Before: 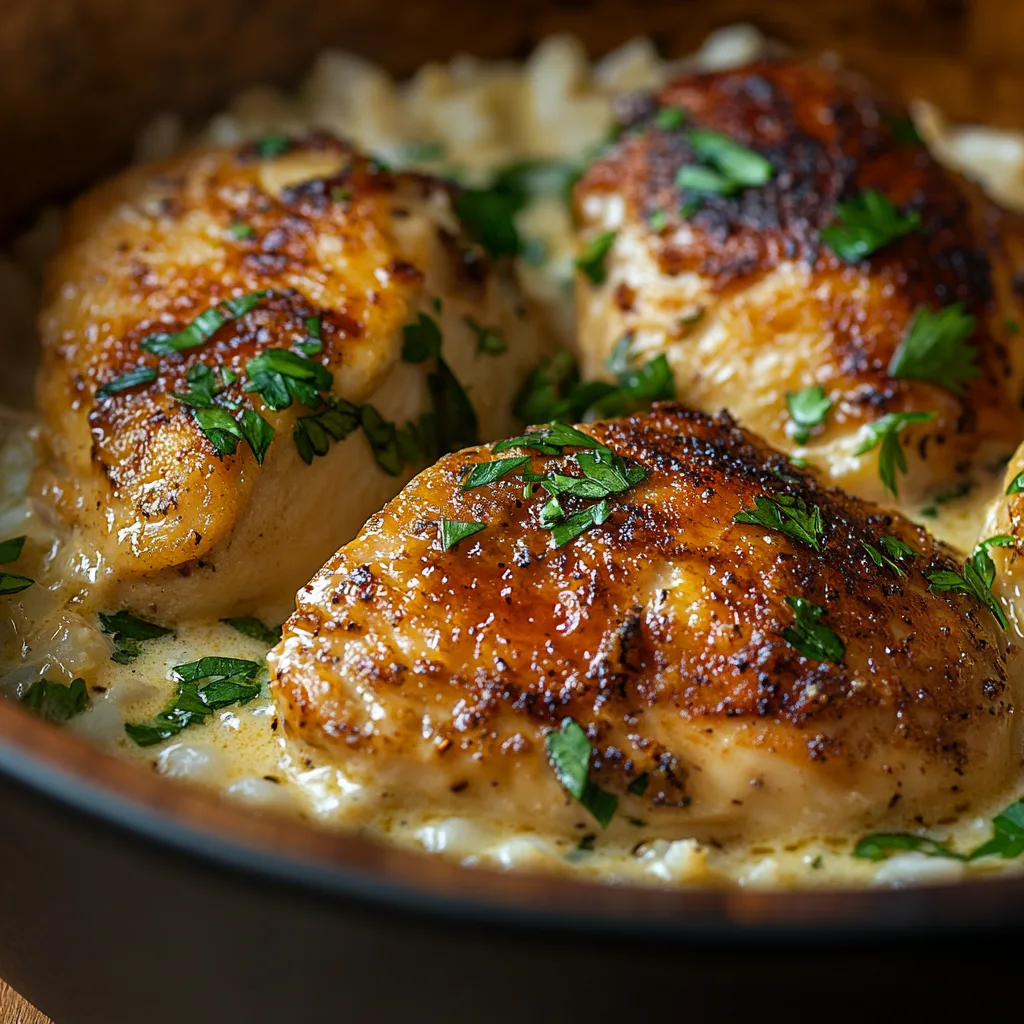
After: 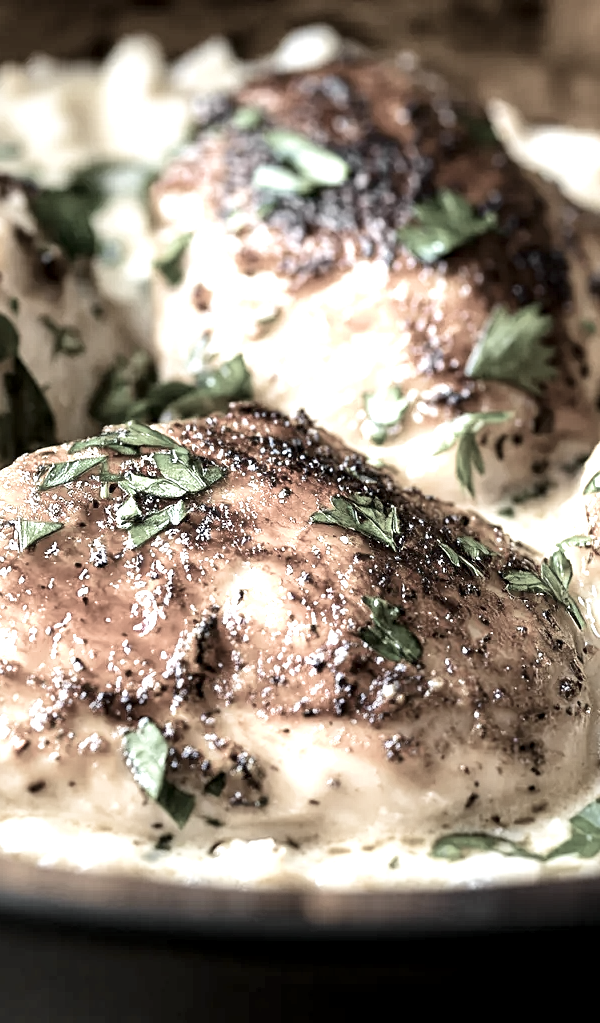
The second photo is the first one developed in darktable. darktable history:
velvia: strength 45%
tone curve: curves: ch0 [(0, 0) (0.037, 0.025) (0.131, 0.093) (0.275, 0.256) (0.497, 0.51) (0.617, 0.643) (0.704, 0.732) (0.813, 0.832) (0.911, 0.925) (0.997, 0.995)]; ch1 [(0, 0) (0.301, 0.3) (0.444, 0.45) (0.493, 0.495) (0.507, 0.503) (0.534, 0.533) (0.582, 0.58) (0.658, 0.693) (0.746, 0.77) (1, 1)]; ch2 [(0, 0) (0.246, 0.233) (0.36, 0.352) (0.415, 0.418) (0.476, 0.492) (0.502, 0.504) (0.525, 0.518) (0.539, 0.544) (0.586, 0.602) (0.634, 0.651) (0.706, 0.727) (0.853, 0.852) (1, 0.951)], color space Lab, independent channels, preserve colors none
contrast brightness saturation: contrast 0.11, saturation -0.17
exposure: black level correction 0.001, exposure 1.84 EV, compensate highlight preservation false
color correction: saturation 0.2
crop: left 41.402%
local contrast: highlights 100%, shadows 100%, detail 120%, midtone range 0.2
